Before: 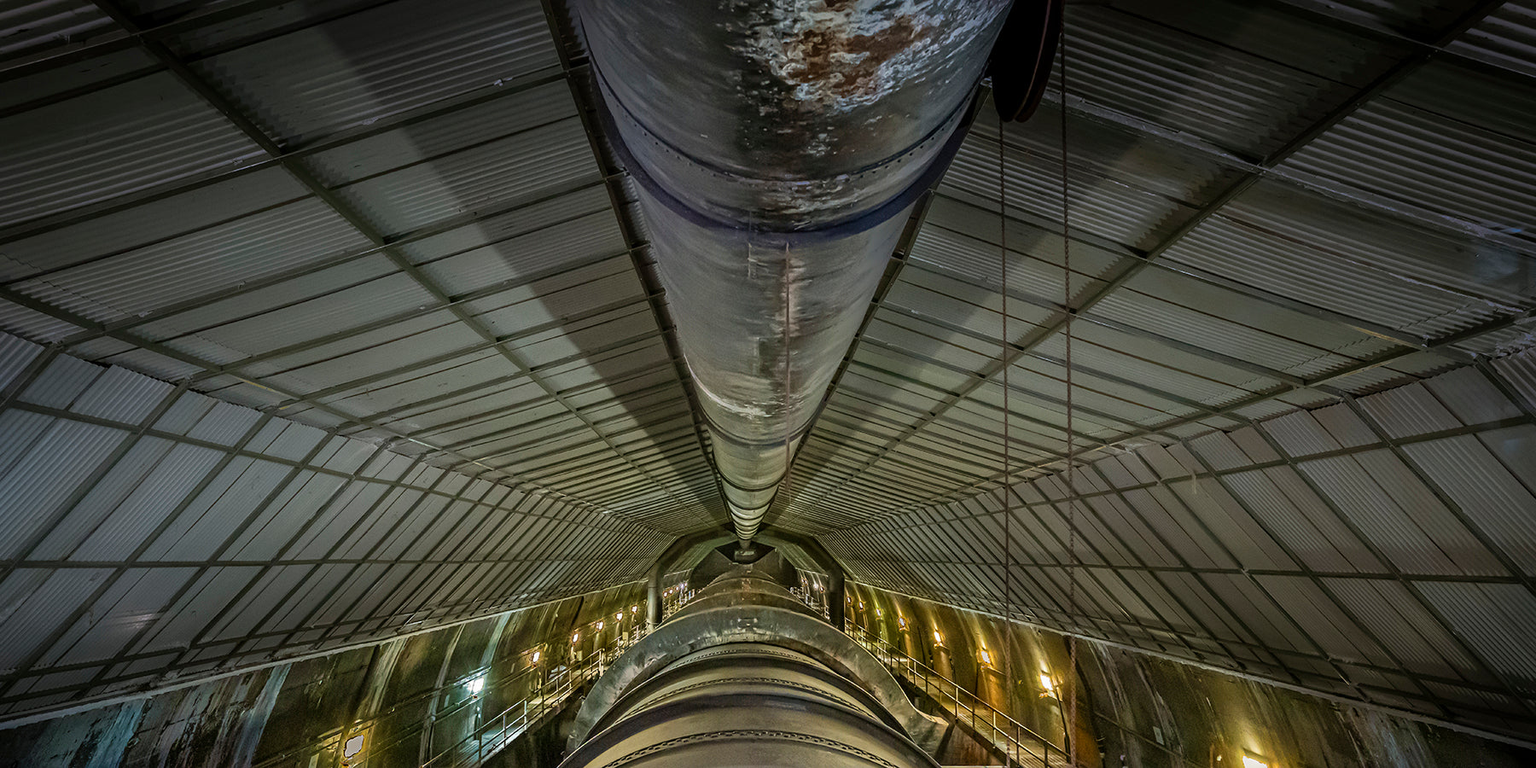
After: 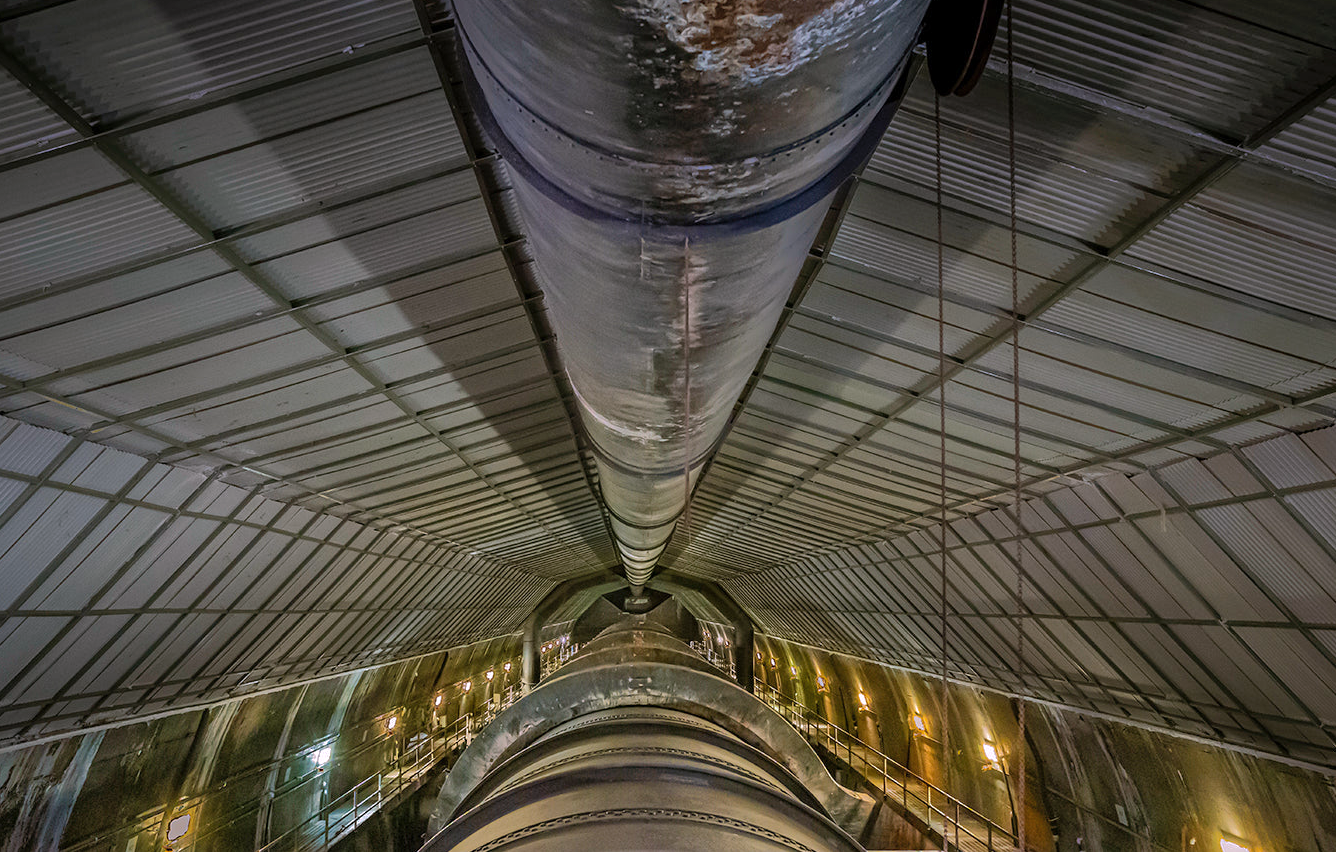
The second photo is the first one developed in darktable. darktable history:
white balance: red 1.05, blue 1.072
crop and rotate: left 13.15%, top 5.251%, right 12.609%
shadows and highlights: shadows 40, highlights -60
